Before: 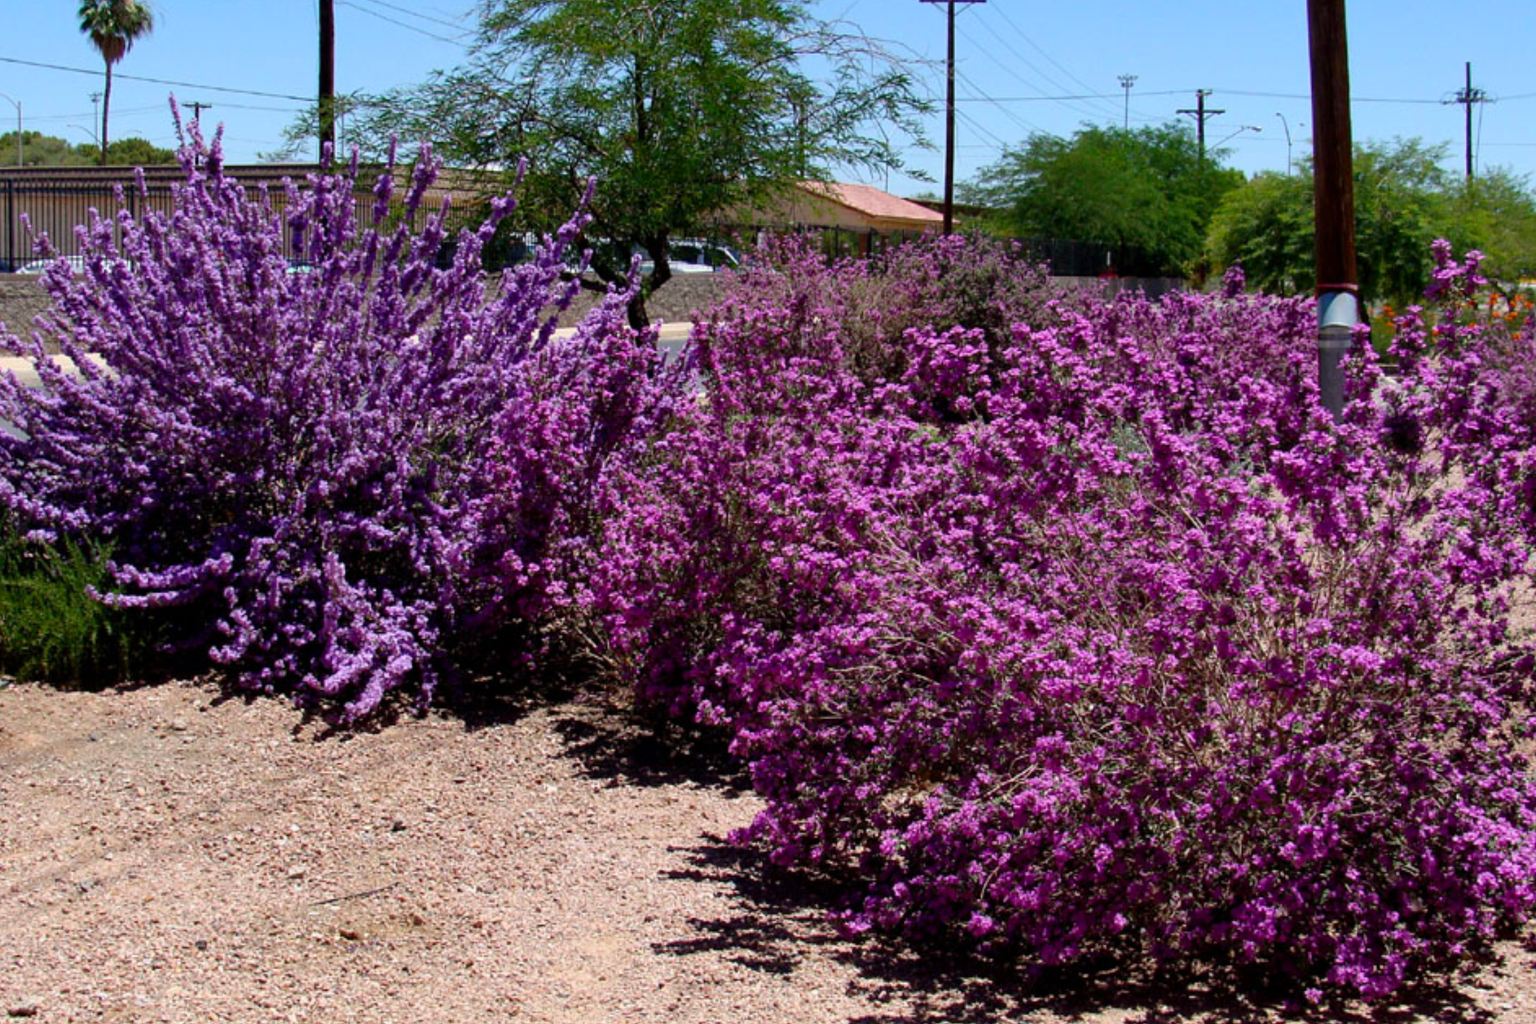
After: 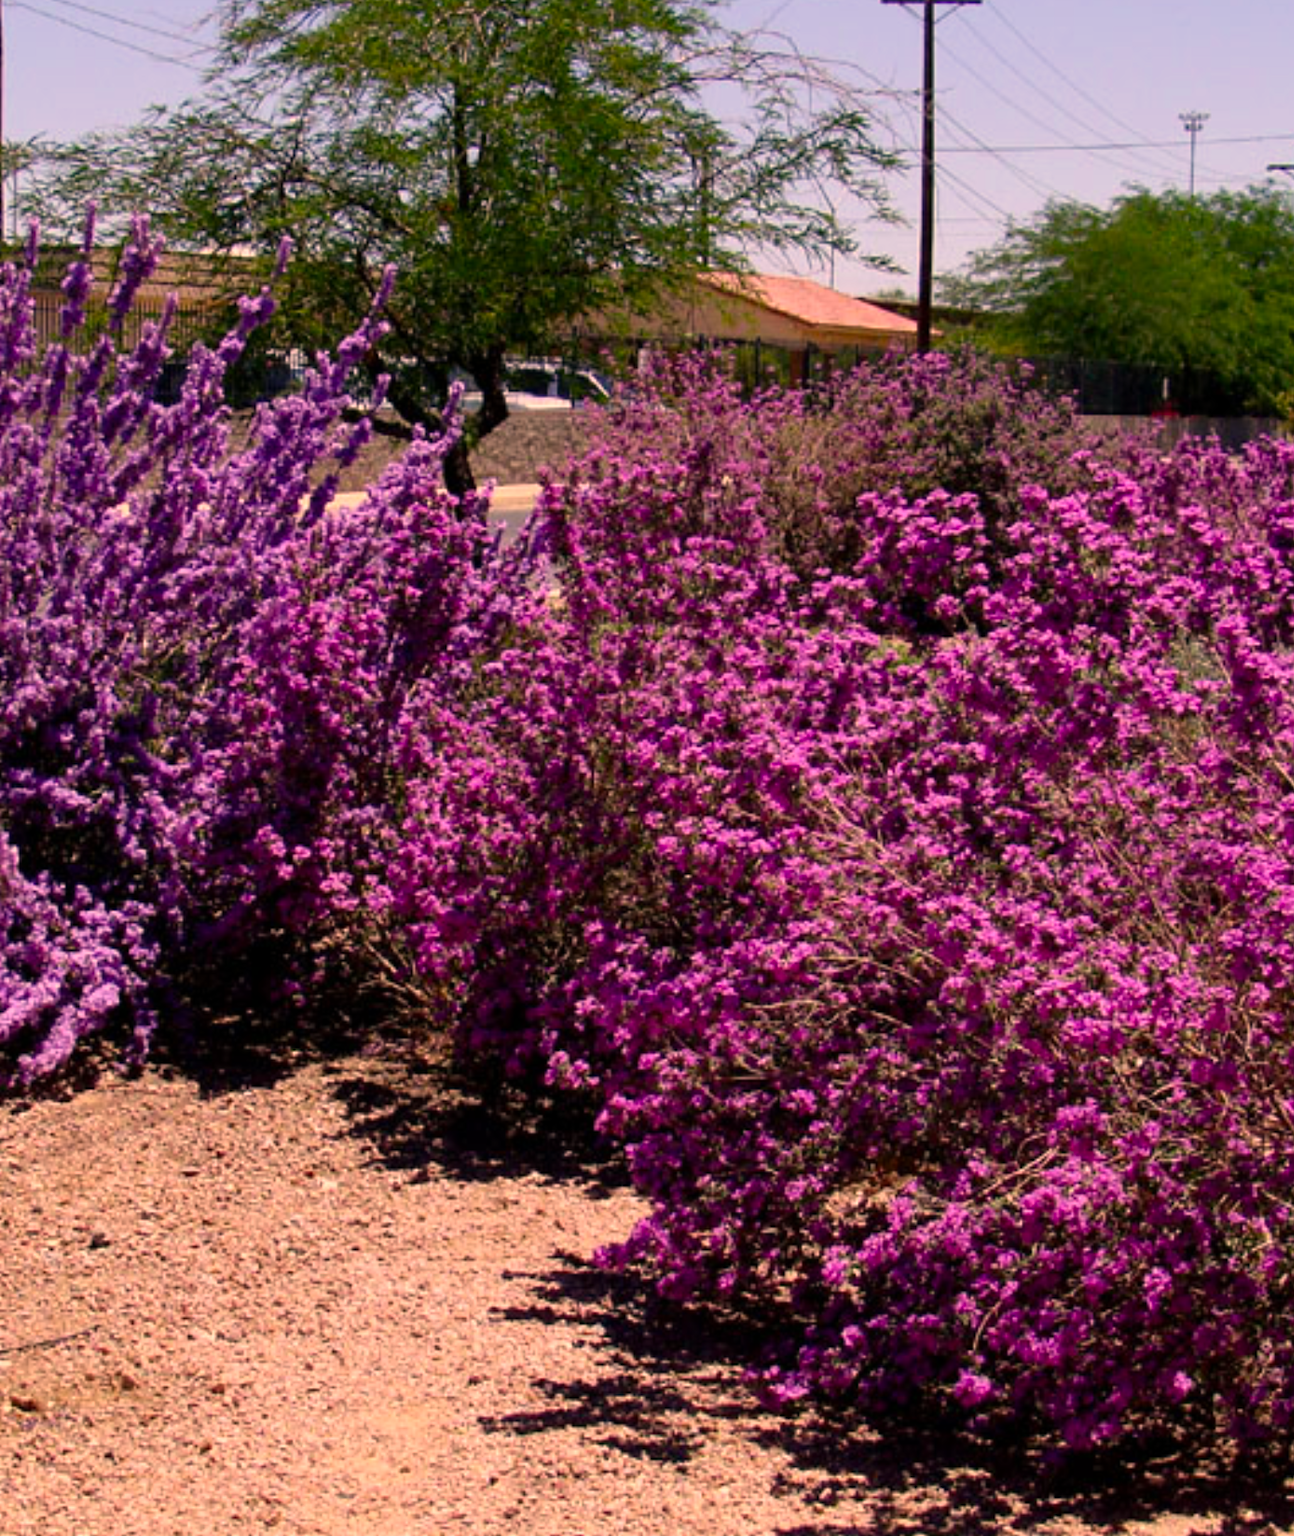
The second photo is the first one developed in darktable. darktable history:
color correction: highlights a* 21.88, highlights b* 22.25
crop: left 21.674%, right 22.086%
